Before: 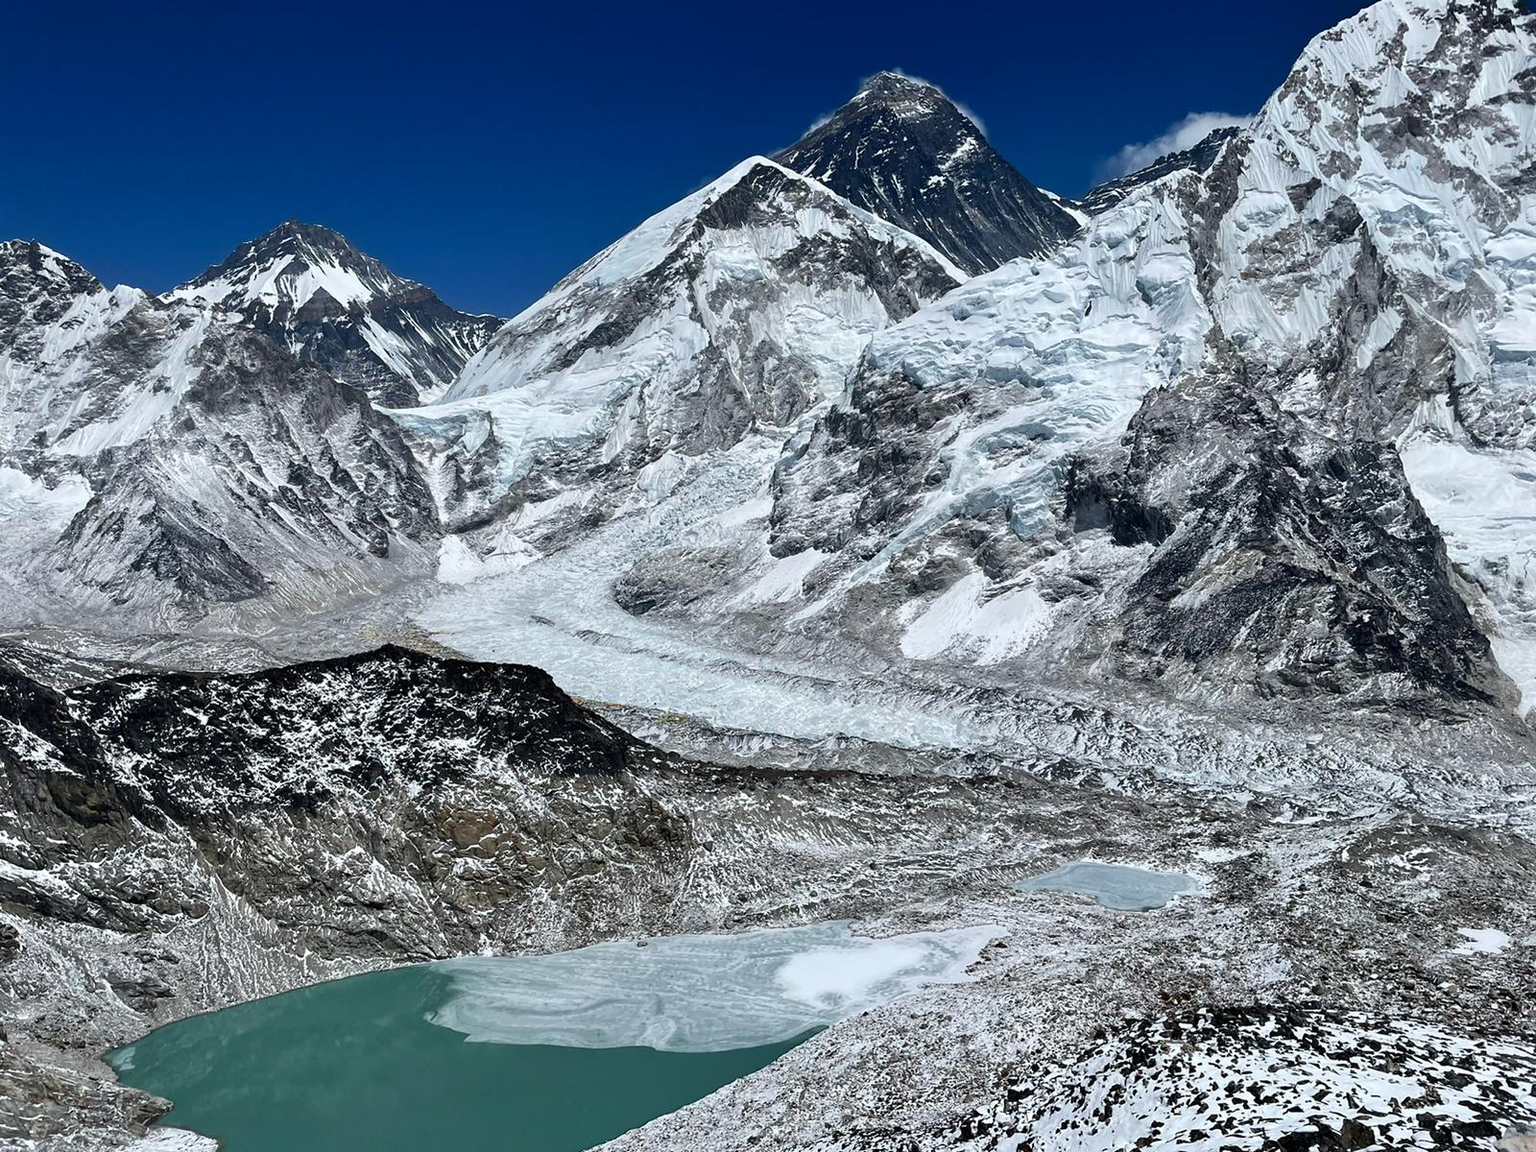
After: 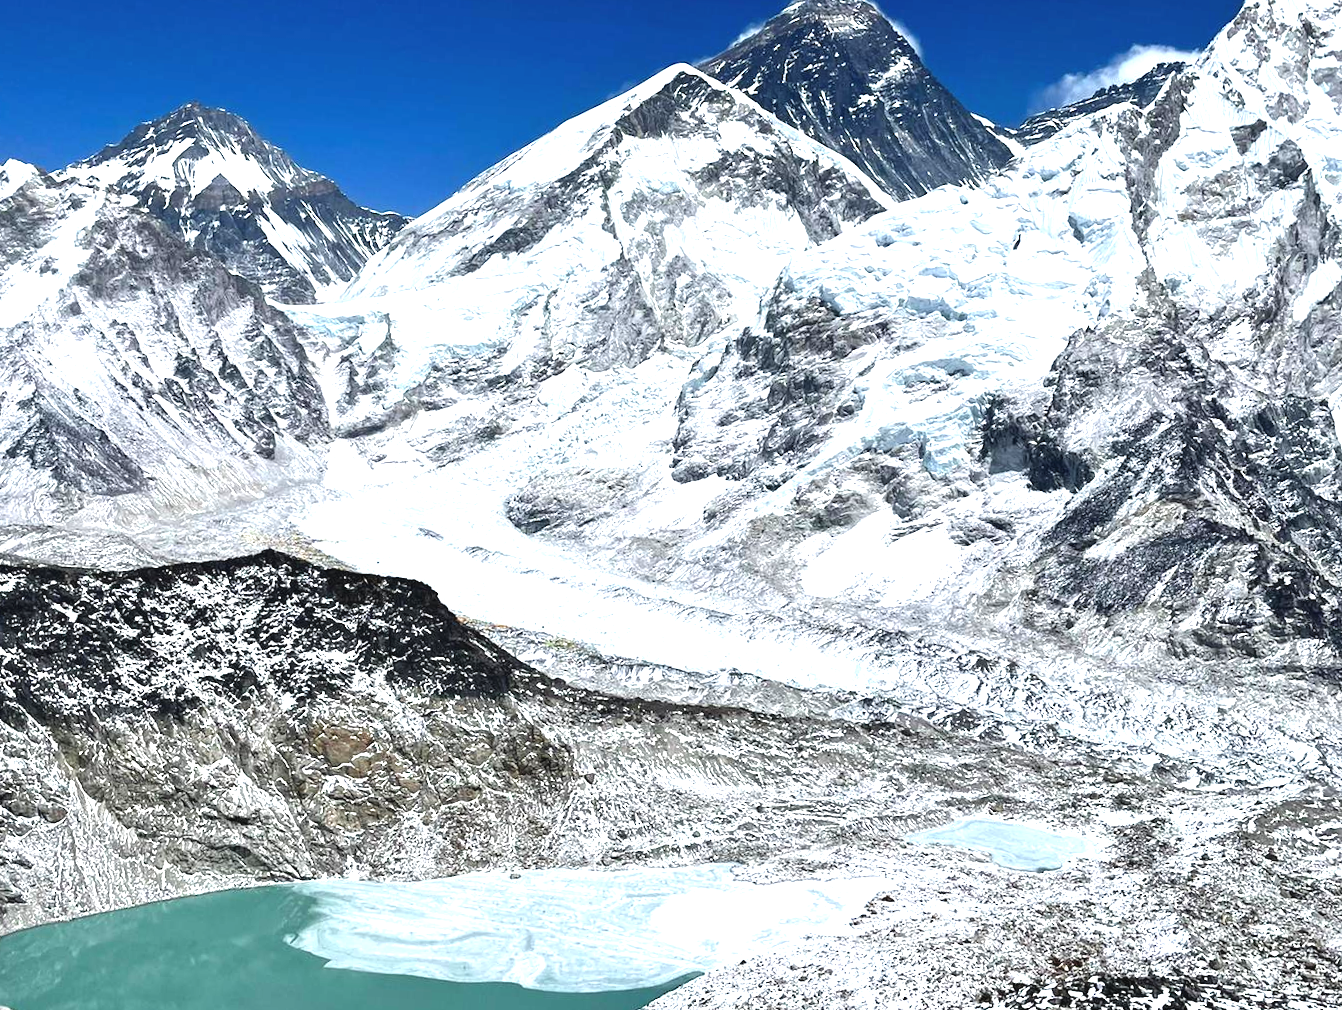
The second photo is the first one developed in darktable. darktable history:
crop and rotate: angle -3.29°, left 5.165%, top 5.183%, right 4.654%, bottom 4.282%
exposure: black level correction -0.002, exposure 1.348 EV, compensate highlight preservation false
